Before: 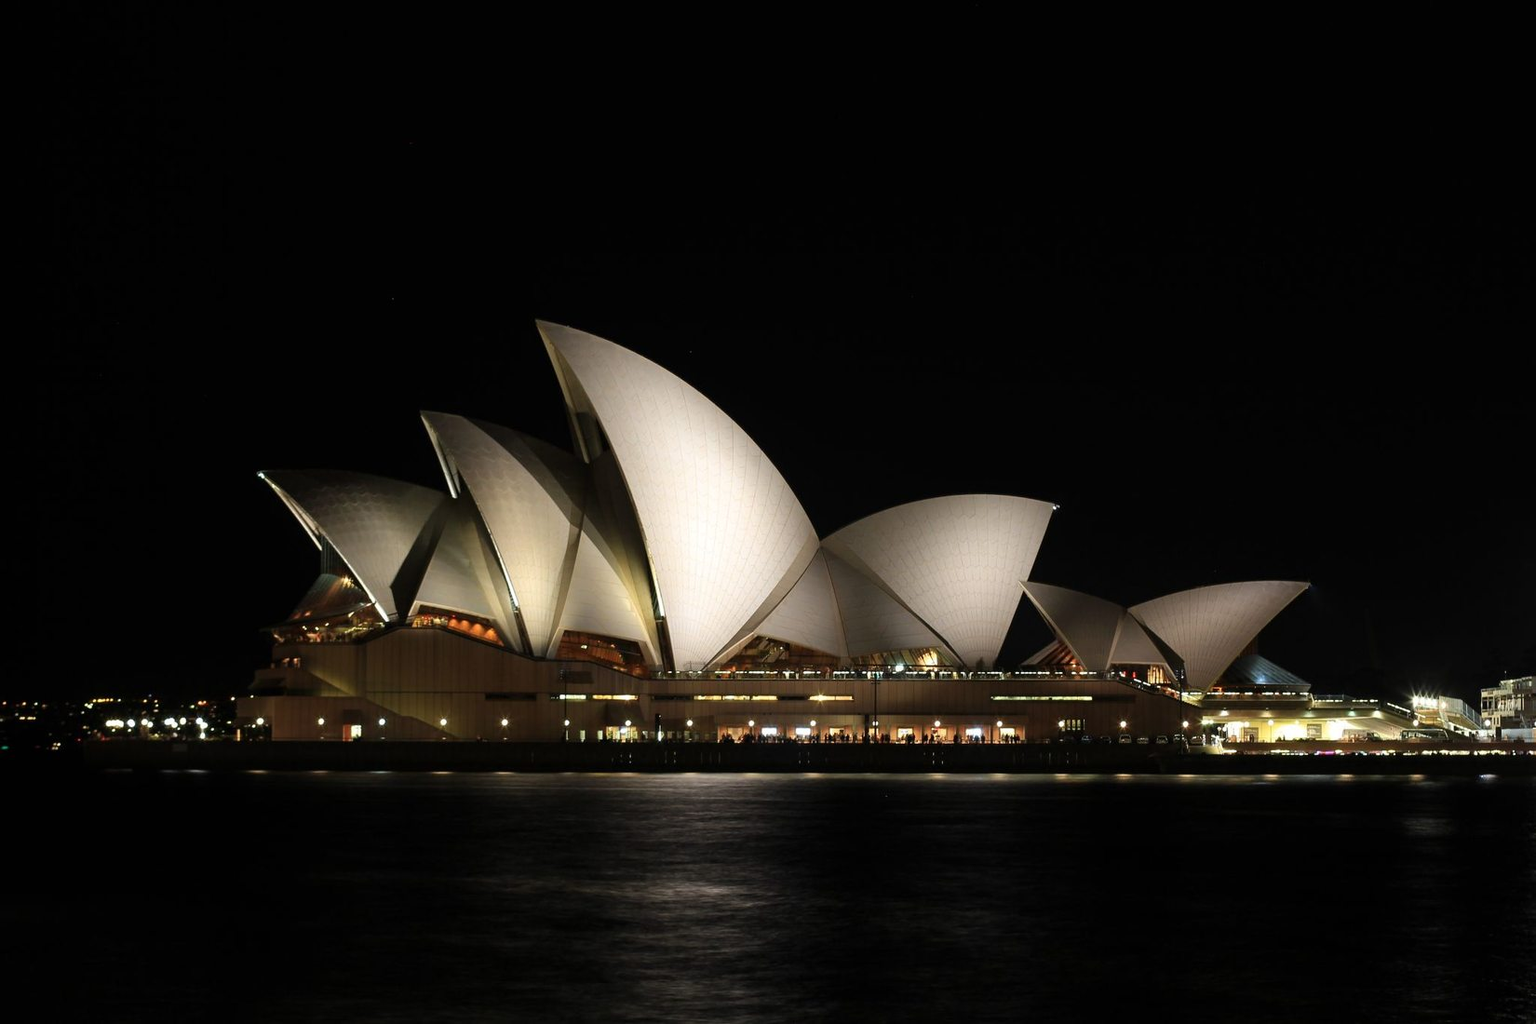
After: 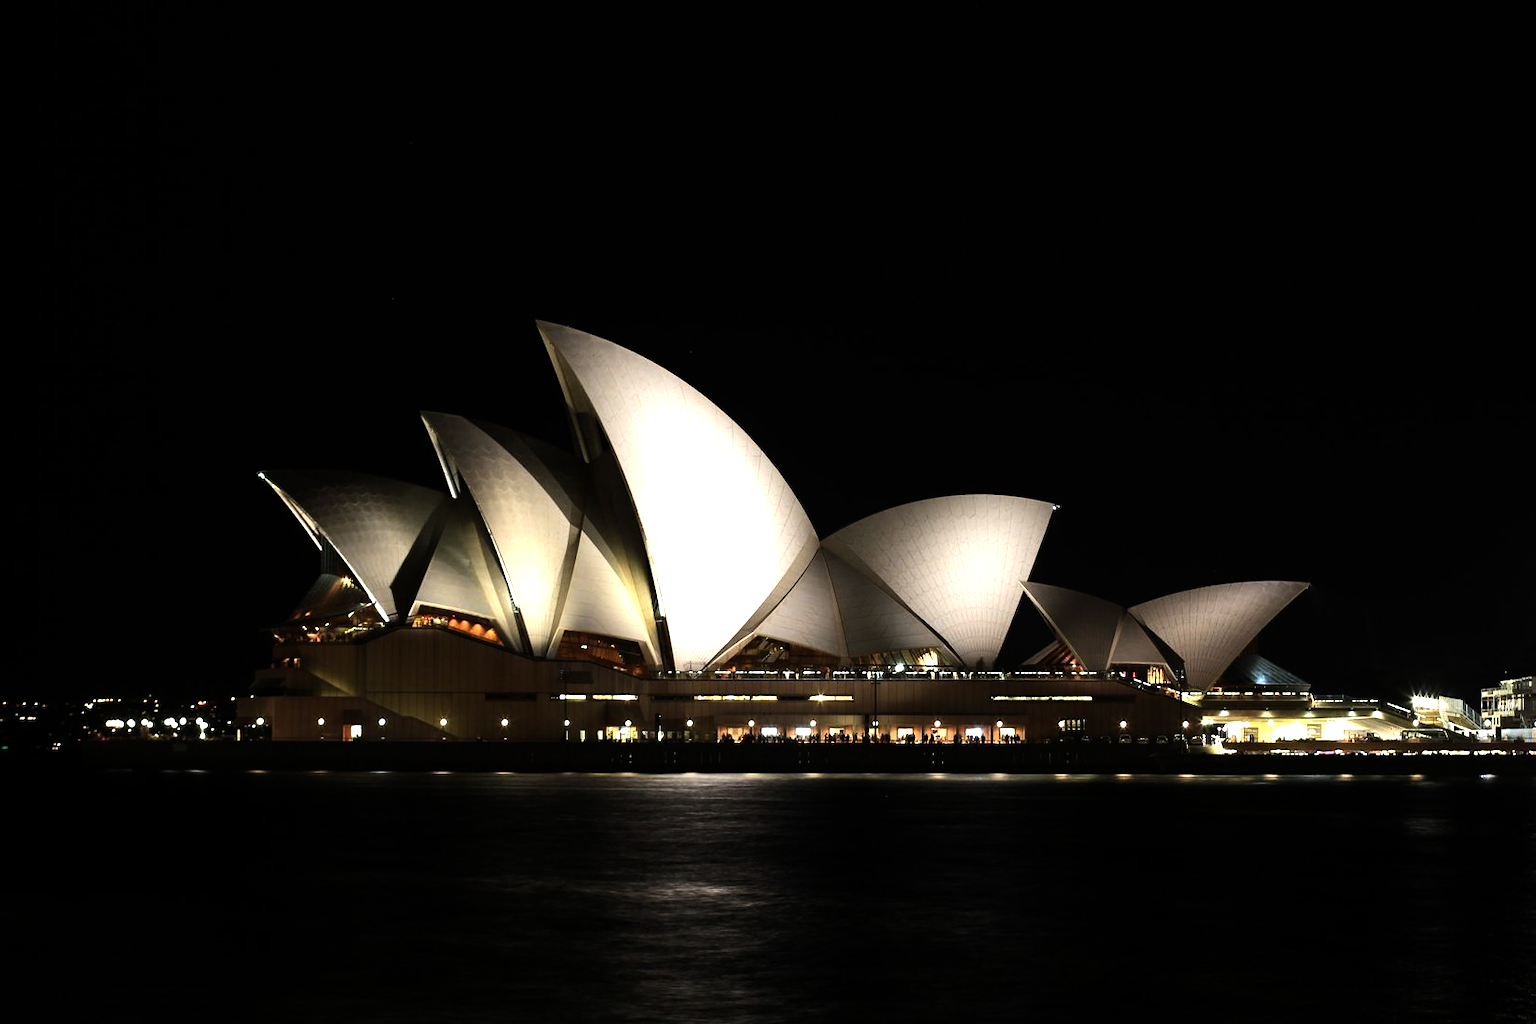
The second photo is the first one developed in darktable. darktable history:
tone equalizer: -8 EV -1.07 EV, -7 EV -1.02 EV, -6 EV -0.895 EV, -5 EV -0.552 EV, -3 EV 0.575 EV, -2 EV 0.873 EV, -1 EV 0.986 EV, +0 EV 1.08 EV, edges refinement/feathering 500, mask exposure compensation -1.57 EV, preserve details no
